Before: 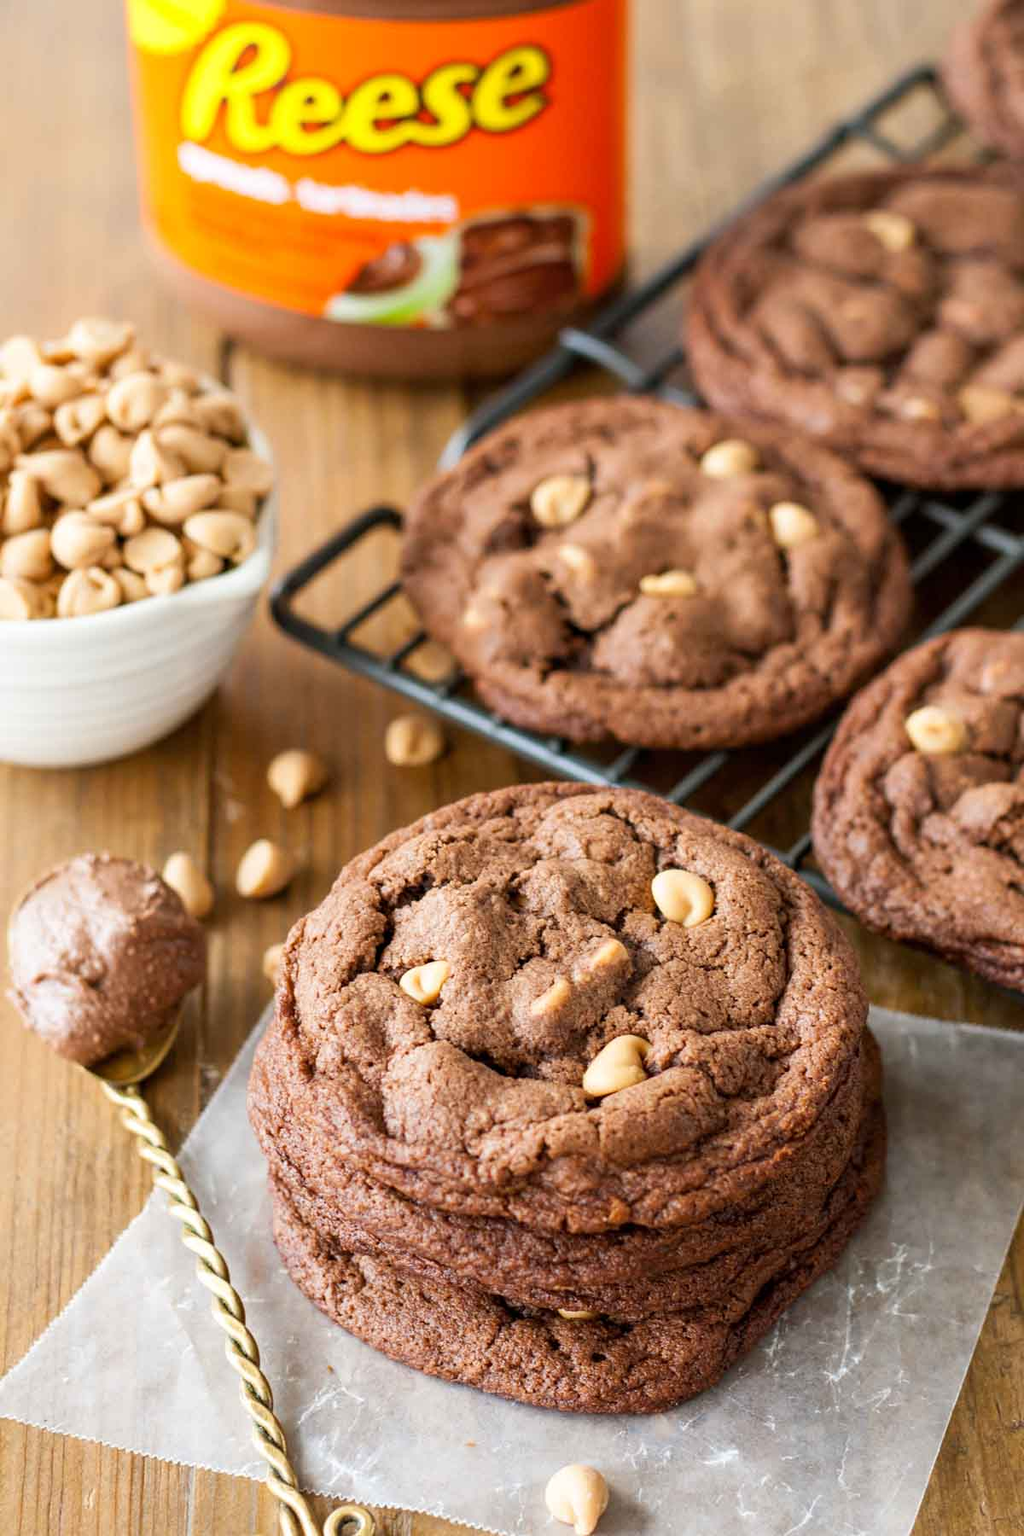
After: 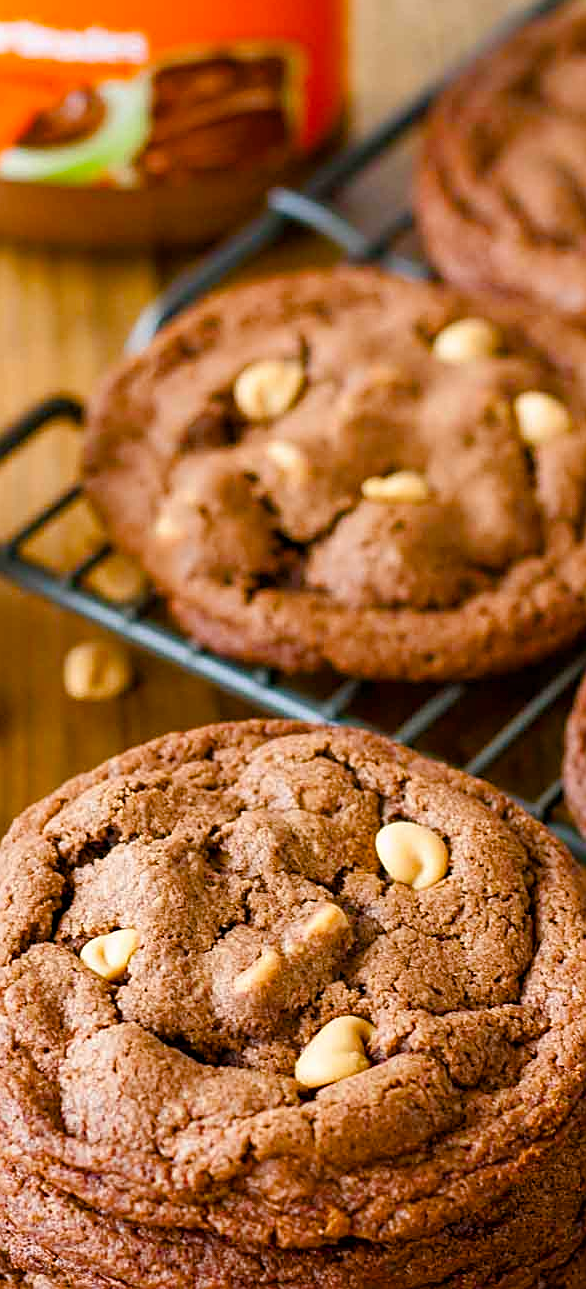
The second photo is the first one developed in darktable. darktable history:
color balance rgb: linear chroma grading › shadows 19.157%, linear chroma grading › highlights 3.682%, linear chroma grading › mid-tones 10.232%, perceptual saturation grading › global saturation 20%, perceptual saturation grading › highlights -24.779%, perceptual saturation grading › shadows 26.018%, global vibrance 20%
sharpen: on, module defaults
crop: left 32.391%, top 10.986%, right 18.769%, bottom 17.394%
